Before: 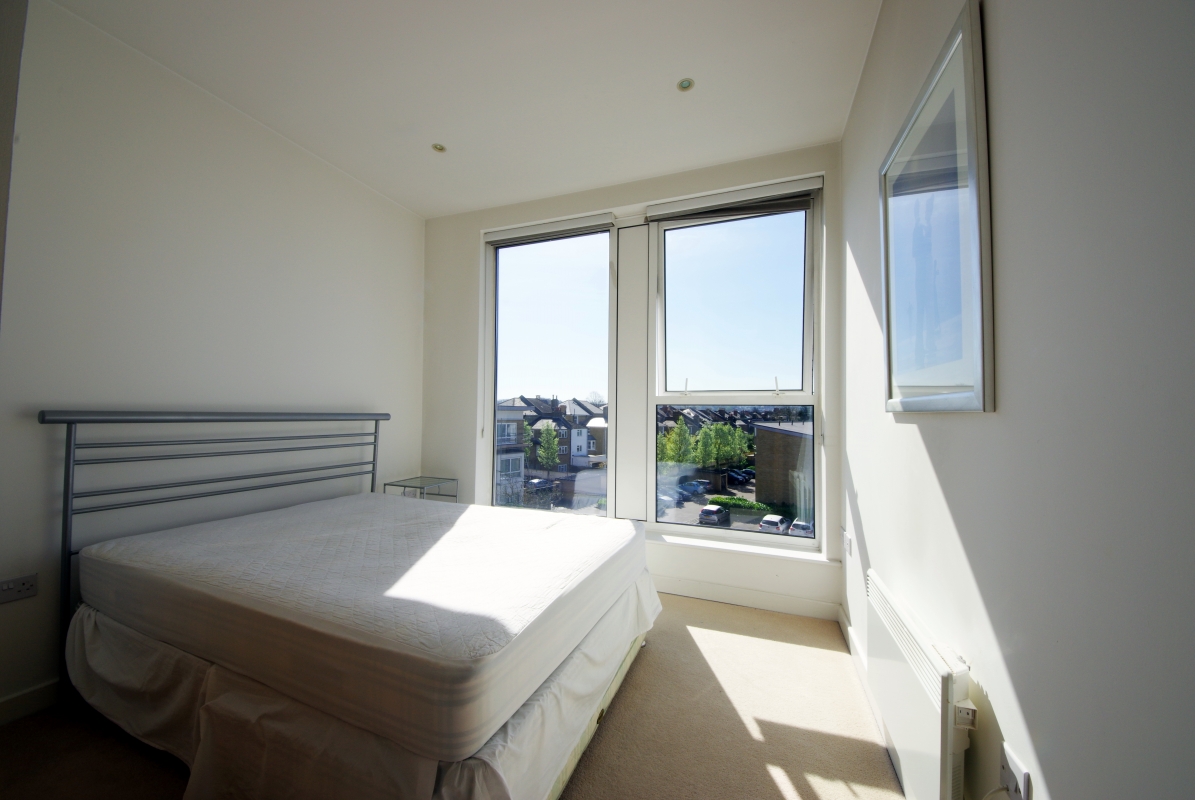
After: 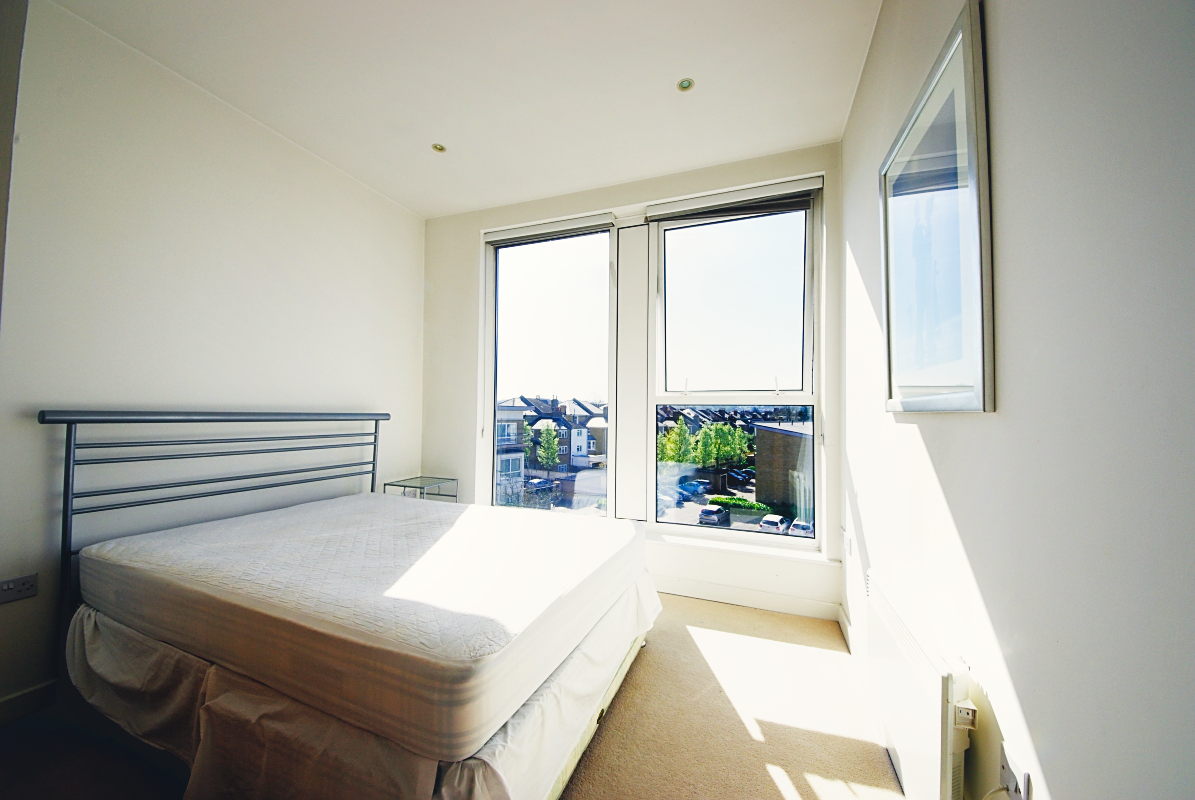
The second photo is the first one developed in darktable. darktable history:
graduated density: on, module defaults
contrast brightness saturation: contrast -0.1, brightness 0.05, saturation 0.08
local contrast: mode bilateral grid, contrast 20, coarseness 100, detail 150%, midtone range 0.2
base curve: curves: ch0 [(0, 0.003) (0.001, 0.002) (0.006, 0.004) (0.02, 0.022) (0.048, 0.086) (0.094, 0.234) (0.162, 0.431) (0.258, 0.629) (0.385, 0.8) (0.548, 0.918) (0.751, 0.988) (1, 1)], preserve colors none
sharpen: on, module defaults
color correction: highlights a* 0.207, highlights b* 2.7, shadows a* -0.874, shadows b* -4.78
